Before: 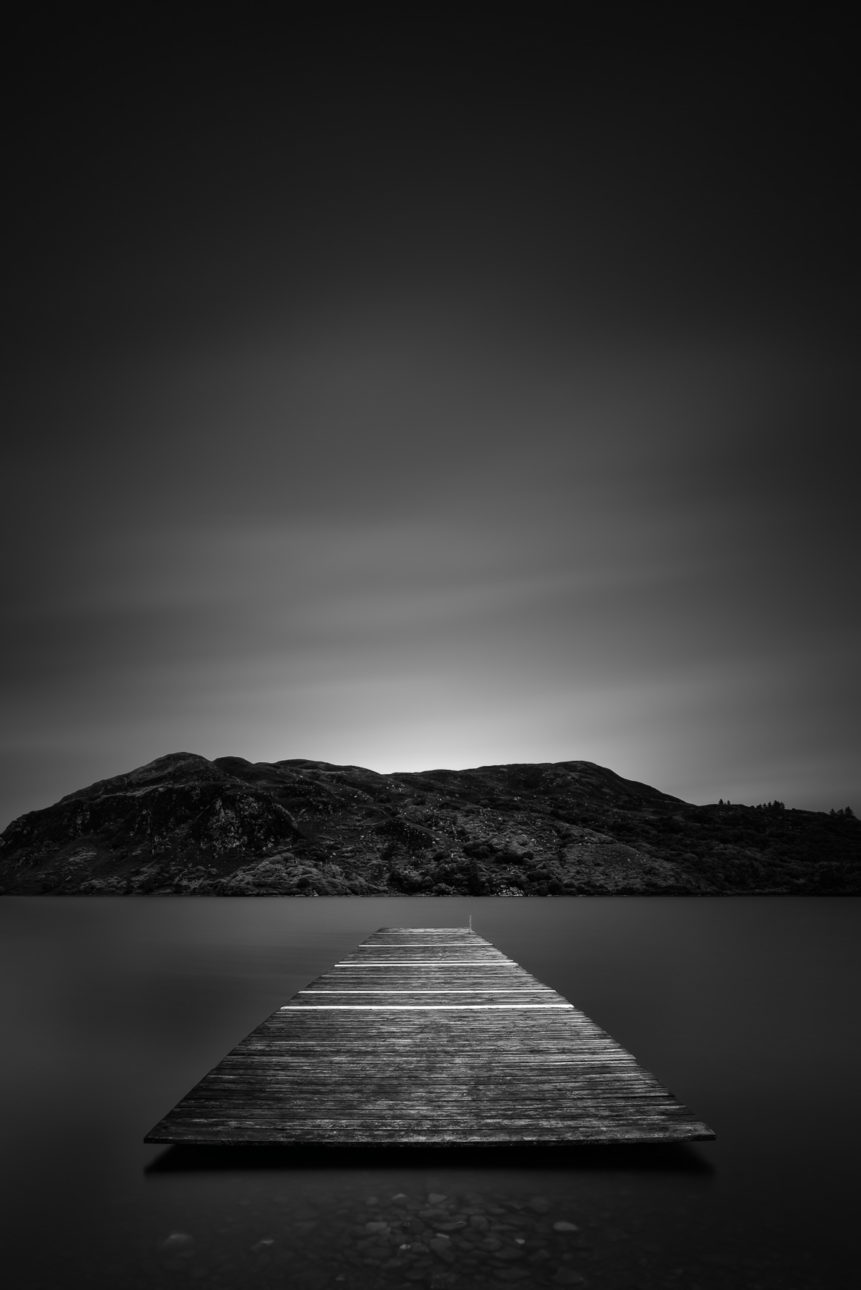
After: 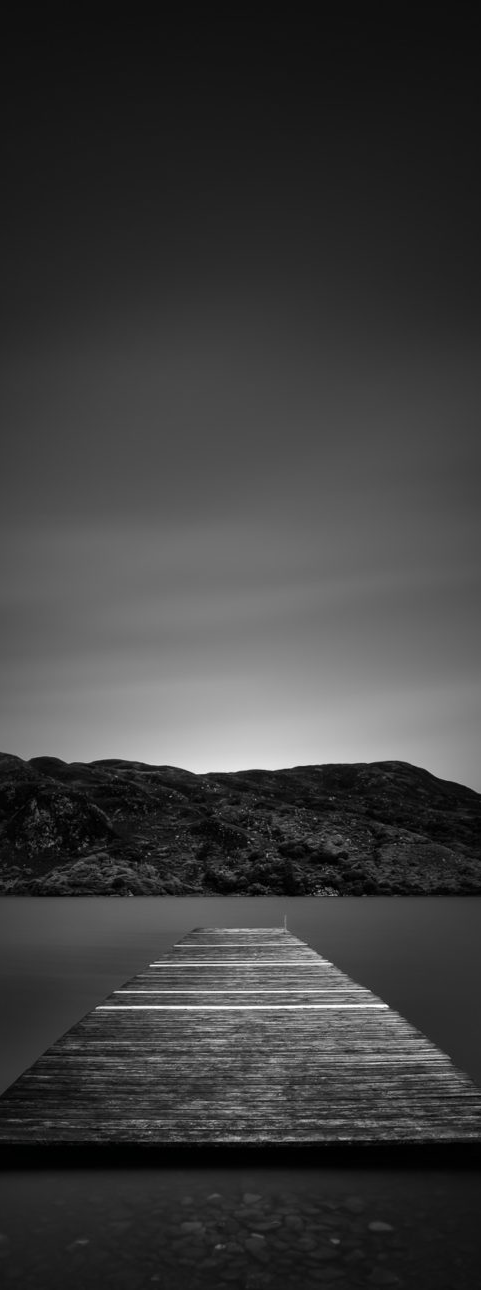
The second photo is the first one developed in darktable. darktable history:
crop: left 21.579%, right 22.514%
